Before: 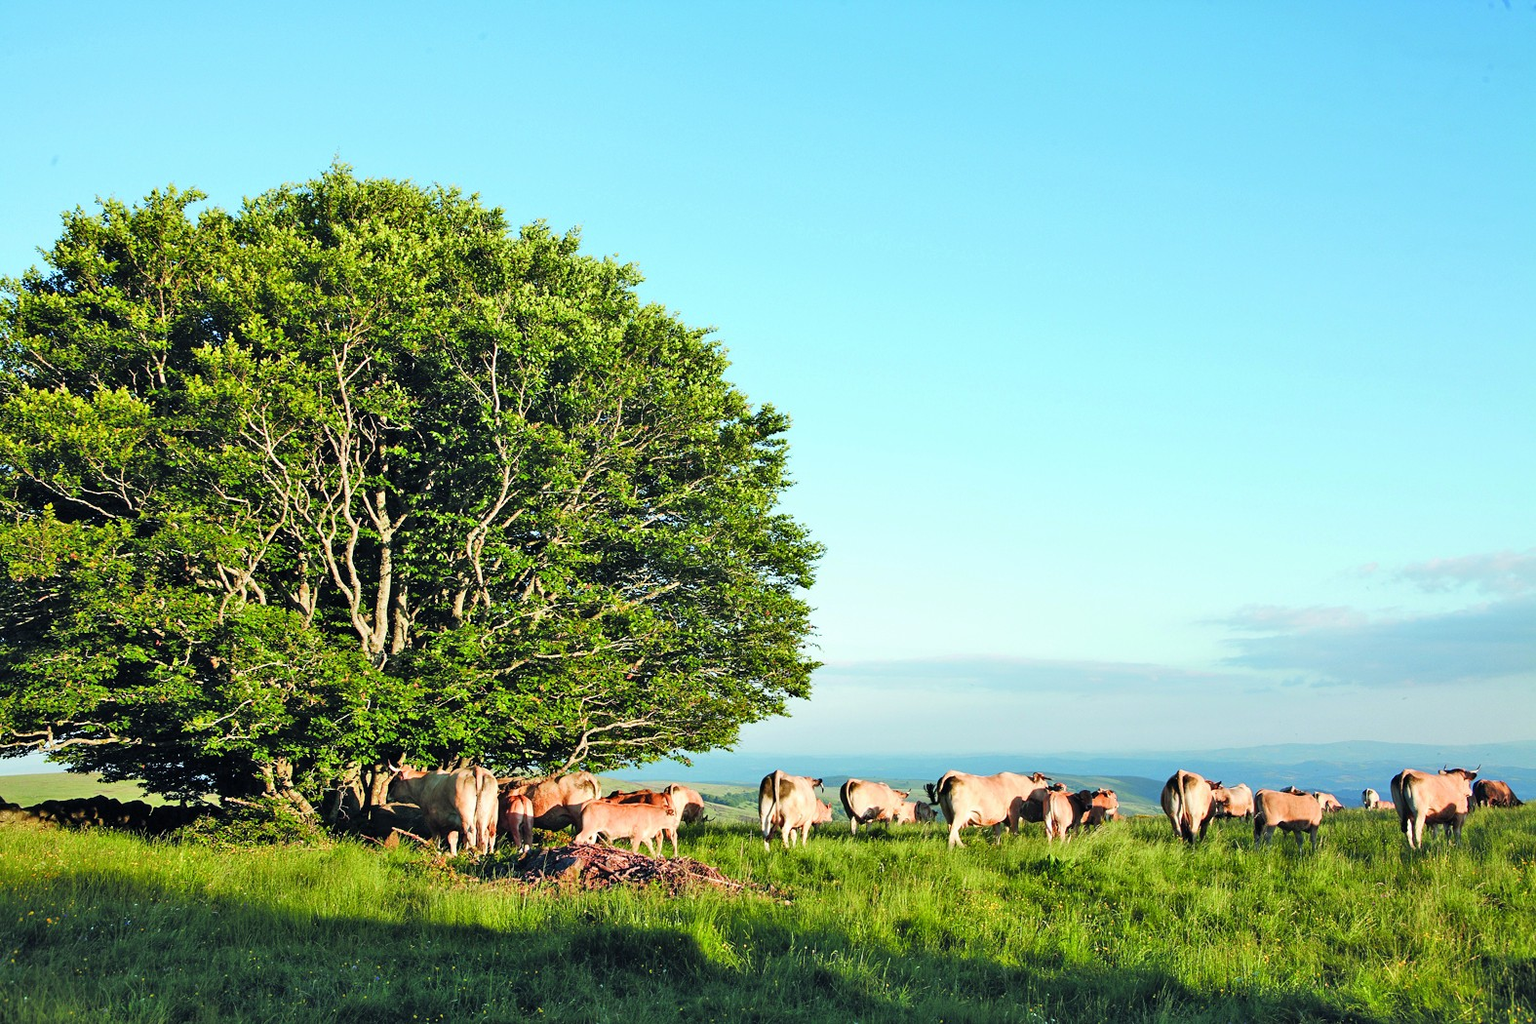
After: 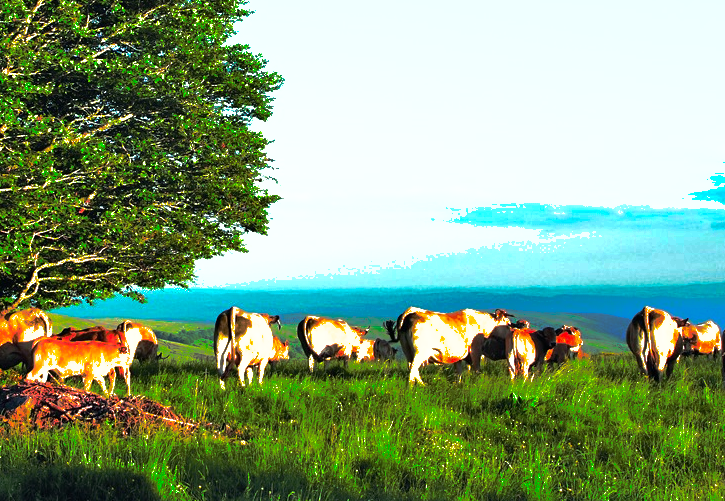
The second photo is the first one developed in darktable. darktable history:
exposure: black level correction 0.001, exposure 0.499 EV, compensate highlight preservation false
crop: left 35.858%, top 46.068%, right 18.088%, bottom 6.137%
base curve: curves: ch0 [(0, 0) (0.564, 0.291) (0.802, 0.731) (1, 1)], preserve colors none
shadows and highlights: shadows -18.46, highlights -73.55
